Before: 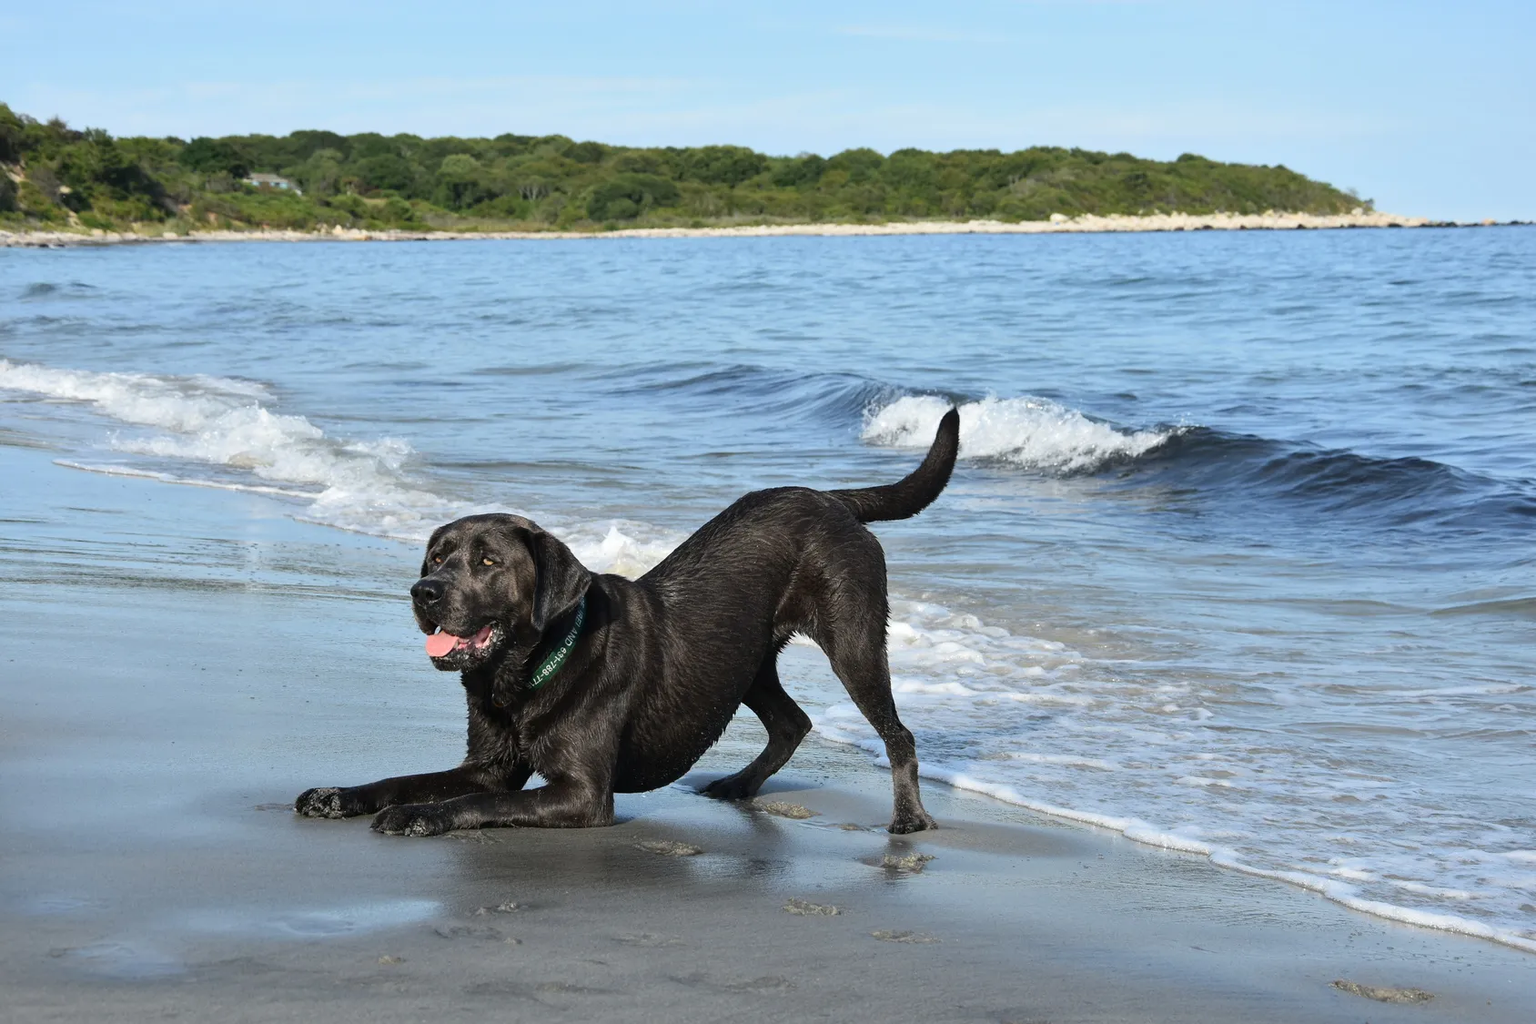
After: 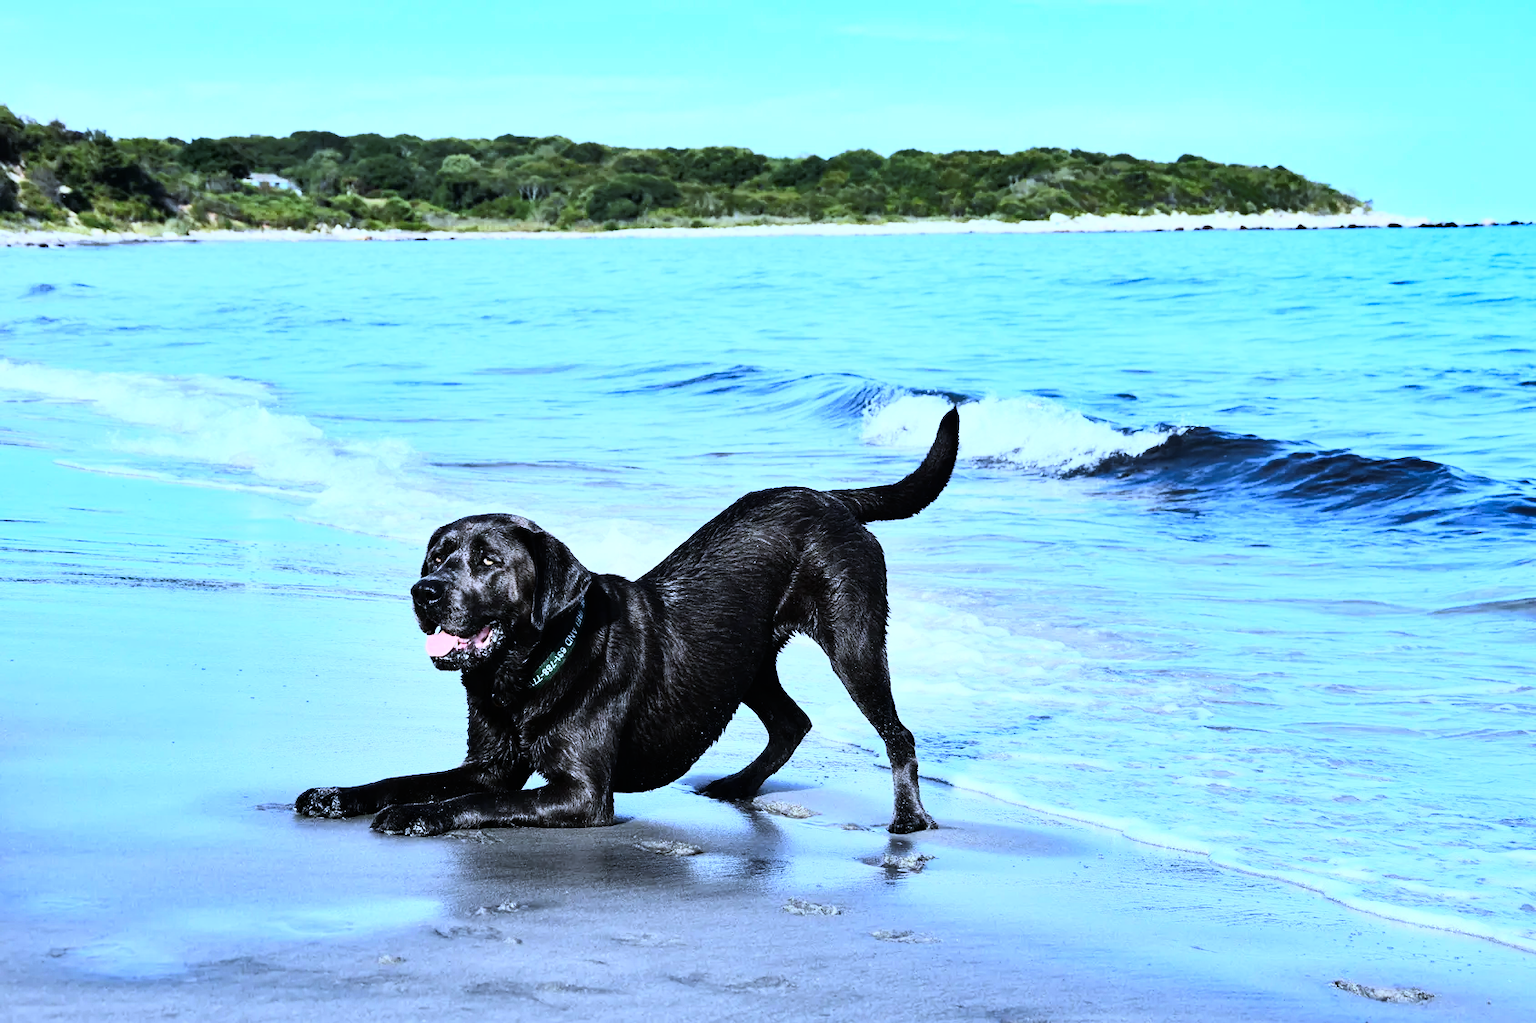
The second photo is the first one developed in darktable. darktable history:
rgb curve: curves: ch0 [(0, 0) (0.21, 0.15) (0.24, 0.21) (0.5, 0.75) (0.75, 0.96) (0.89, 0.99) (1, 1)]; ch1 [(0, 0.02) (0.21, 0.13) (0.25, 0.2) (0.5, 0.67) (0.75, 0.9) (0.89, 0.97) (1, 1)]; ch2 [(0, 0.02) (0.21, 0.13) (0.25, 0.2) (0.5, 0.67) (0.75, 0.9) (0.89, 0.97) (1, 1)], compensate middle gray true
shadows and highlights: shadows 32.83, highlights -47.7, soften with gaussian
base curve: preserve colors none
white balance: red 0.871, blue 1.249
